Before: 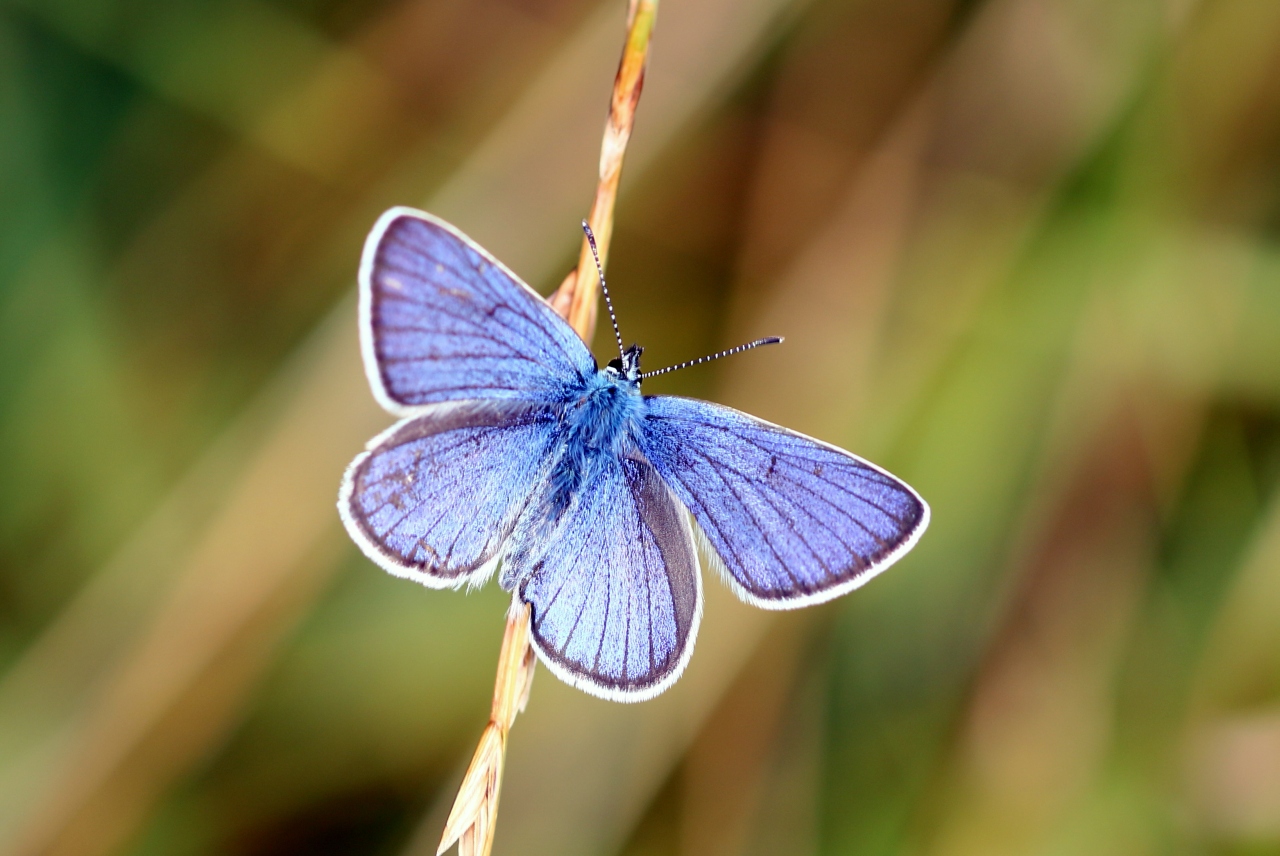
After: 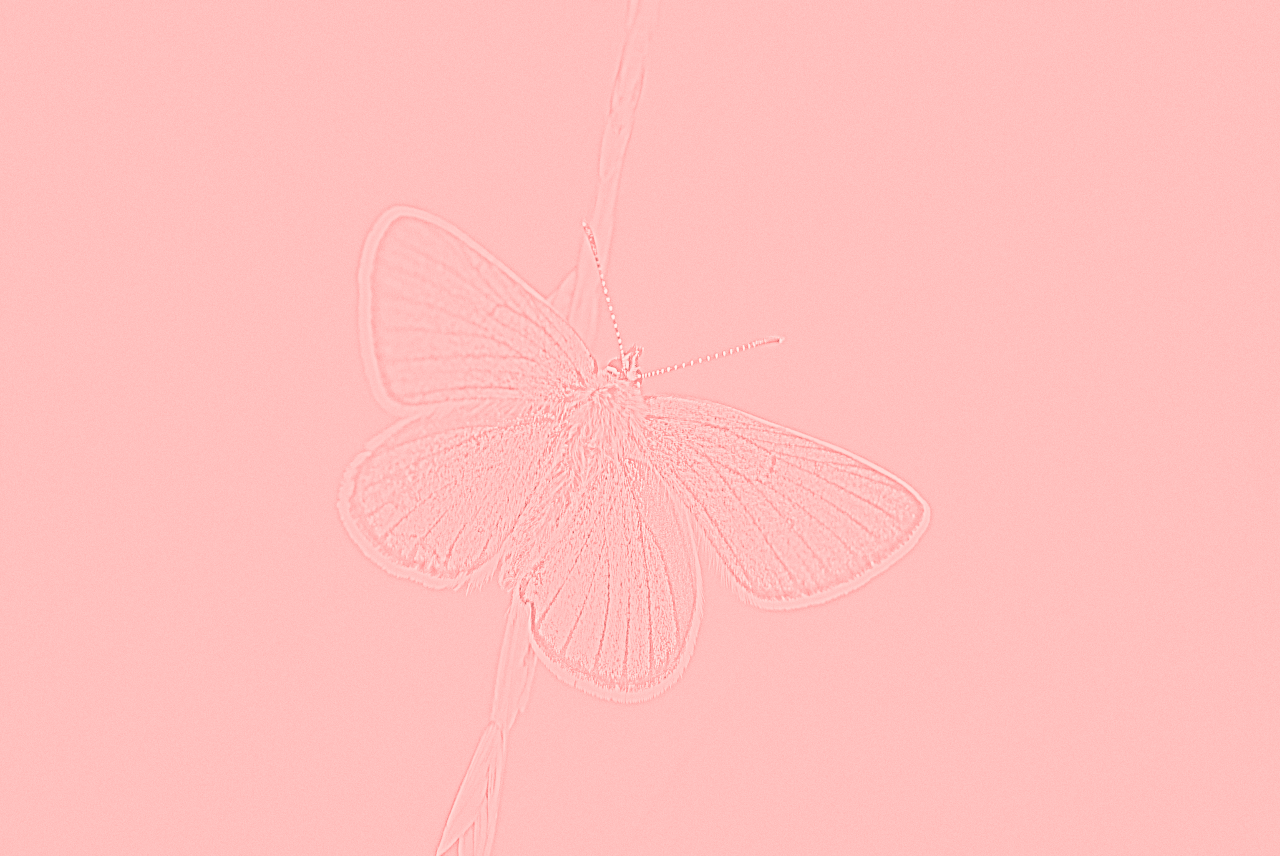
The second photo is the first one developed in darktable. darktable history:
grain: coarseness 0.09 ISO
rgb curve: curves: ch0 [(0, 0) (0.21, 0.15) (0.24, 0.21) (0.5, 0.75) (0.75, 0.96) (0.89, 0.99) (1, 1)]; ch1 [(0, 0.02) (0.21, 0.13) (0.25, 0.2) (0.5, 0.67) (0.75, 0.9) (0.89, 0.97) (1, 1)]; ch2 [(0, 0.02) (0.21, 0.13) (0.25, 0.2) (0.5, 0.67) (0.75, 0.9) (0.89, 0.97) (1, 1)], compensate middle gray true
colorize: saturation 60%, source mix 100%
highpass: sharpness 5.84%, contrast boost 8.44%
